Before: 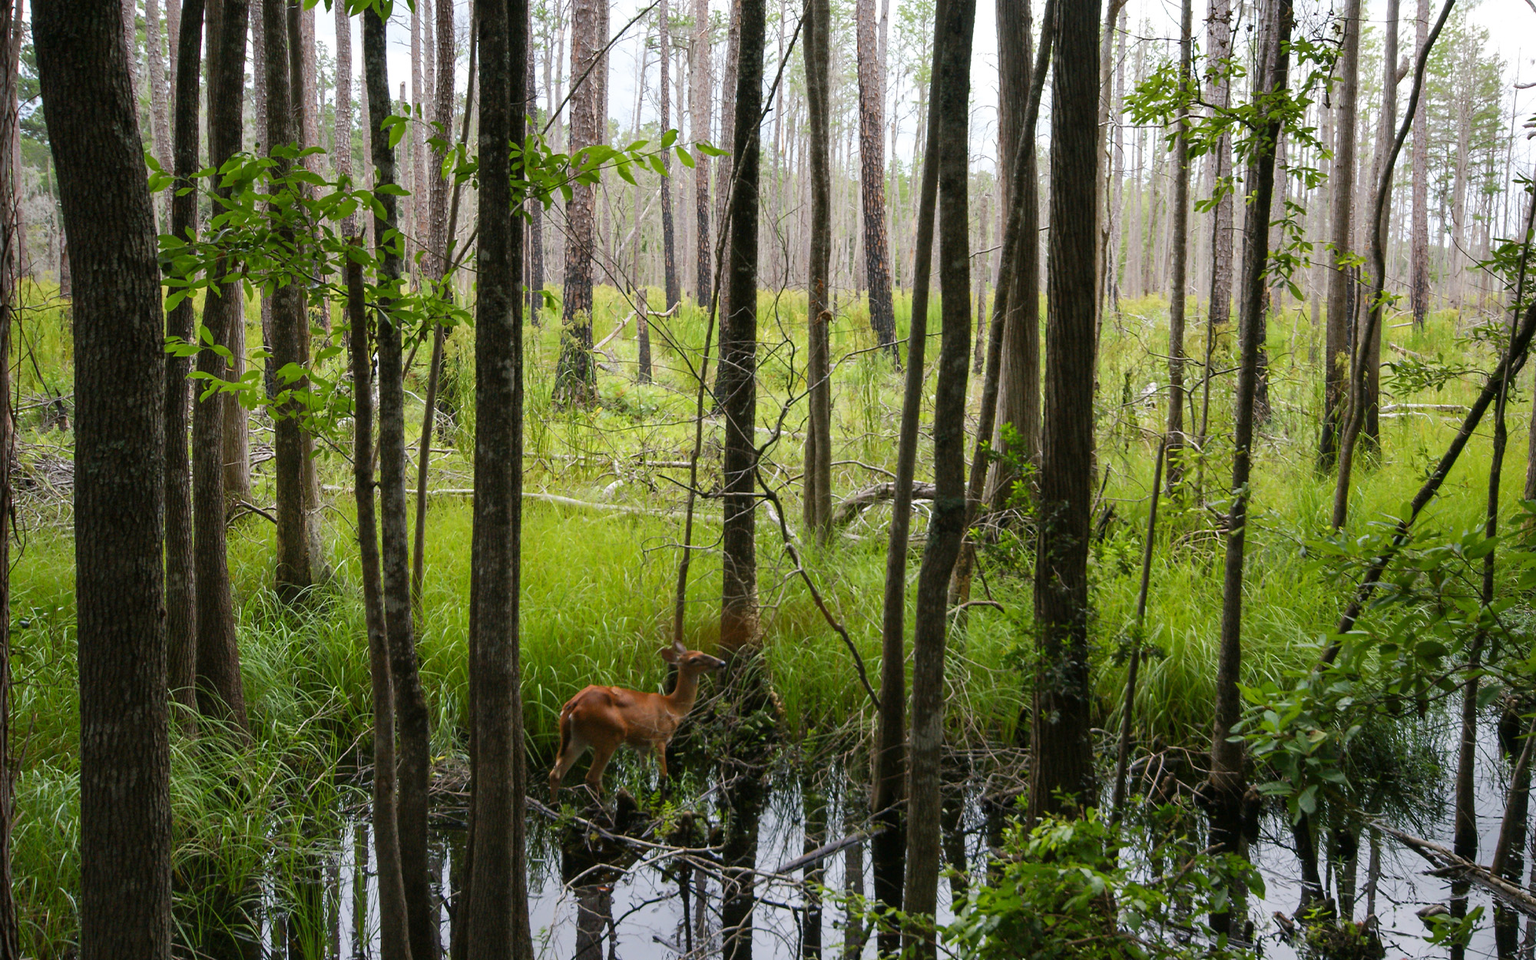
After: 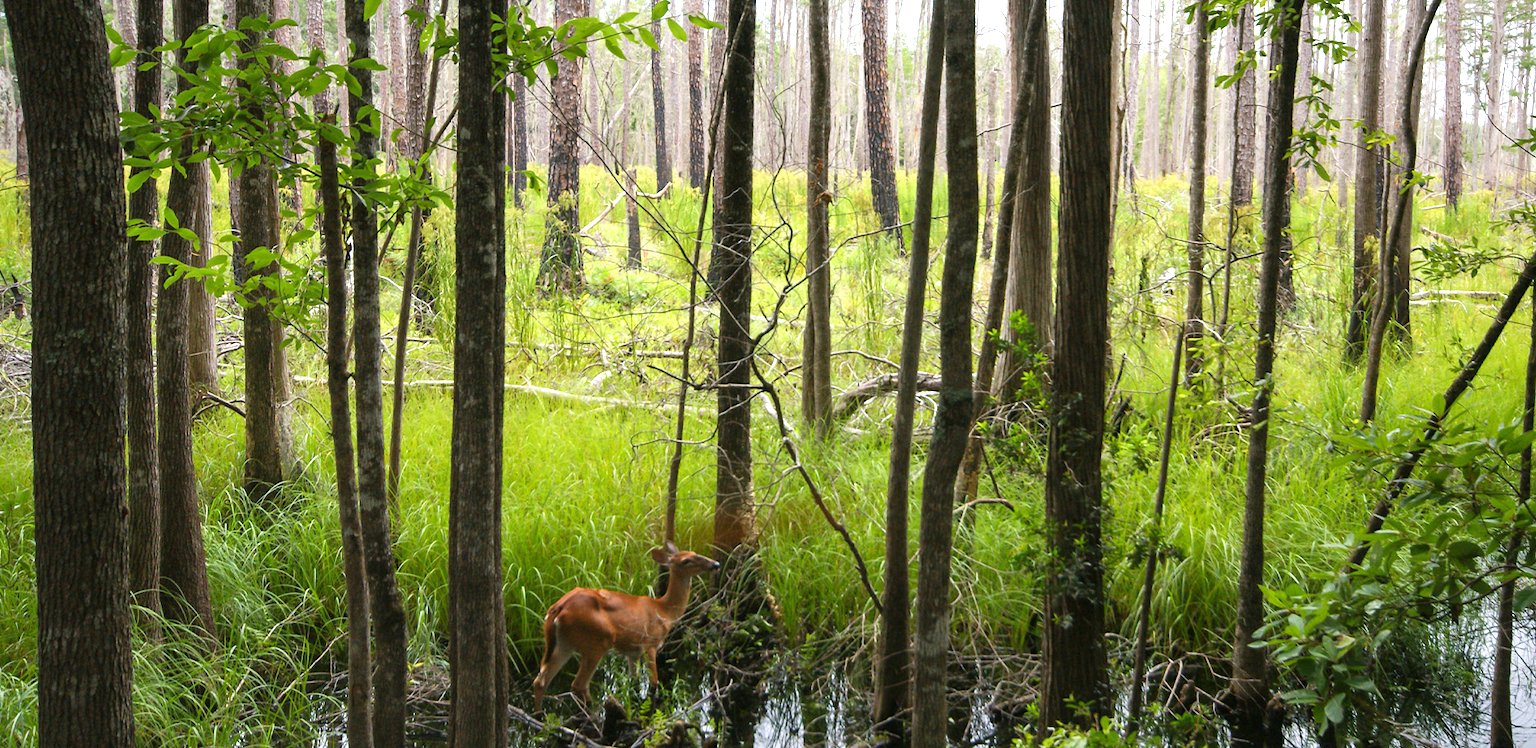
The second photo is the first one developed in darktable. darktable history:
exposure: black level correction 0, exposure 0.698 EV, compensate exposure bias true, compensate highlight preservation false
crop and rotate: left 2.914%, top 13.52%, right 2.398%, bottom 12.646%
